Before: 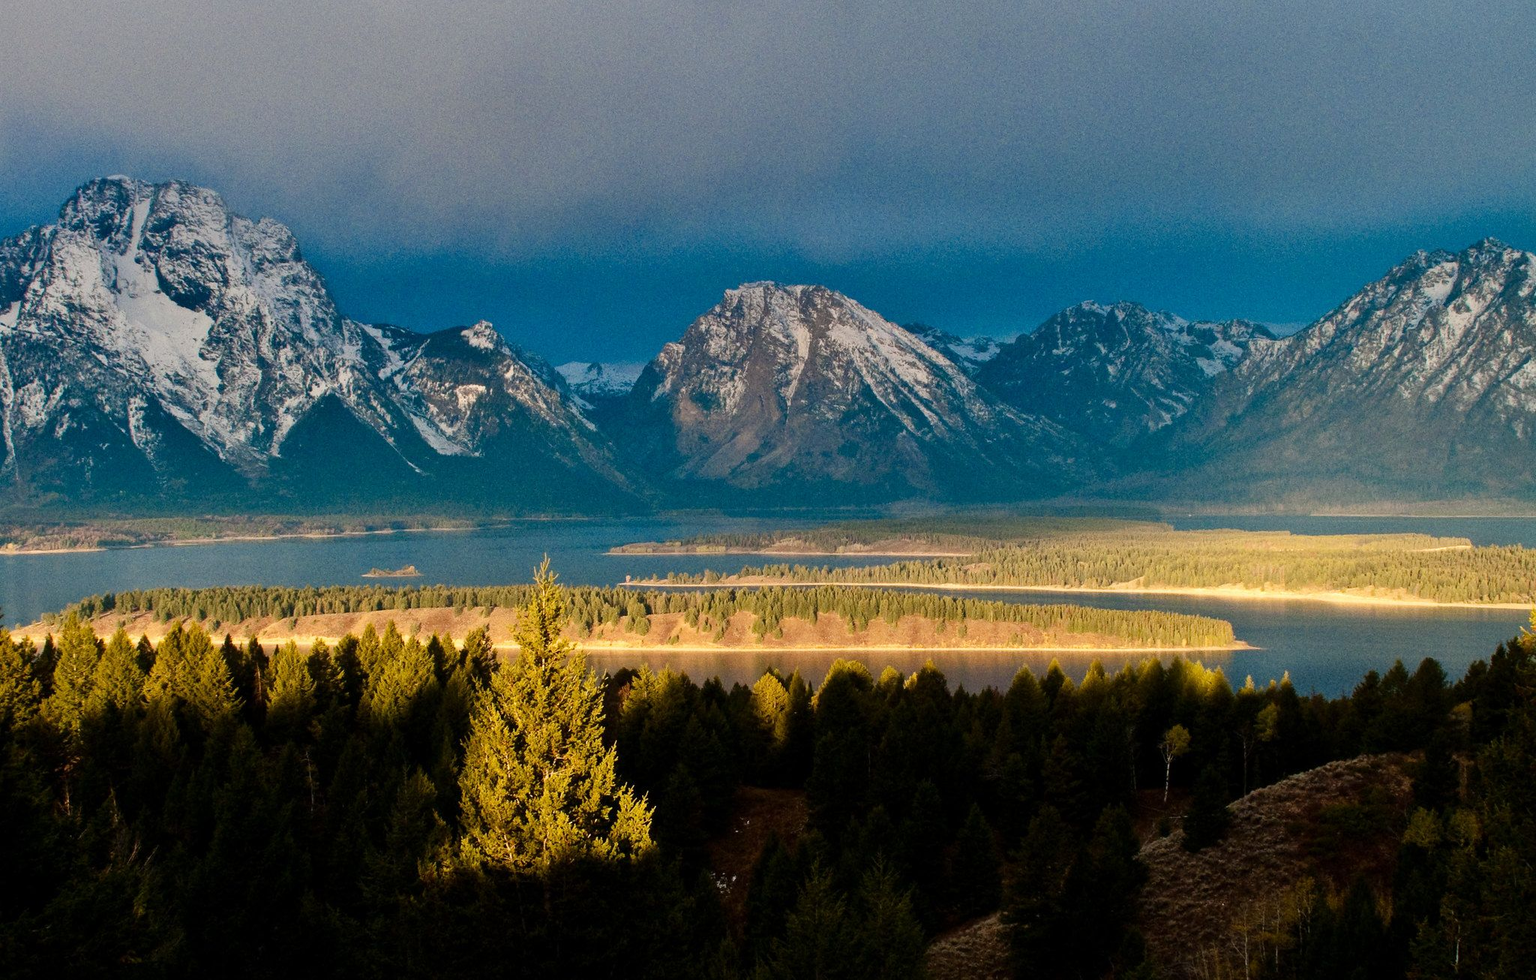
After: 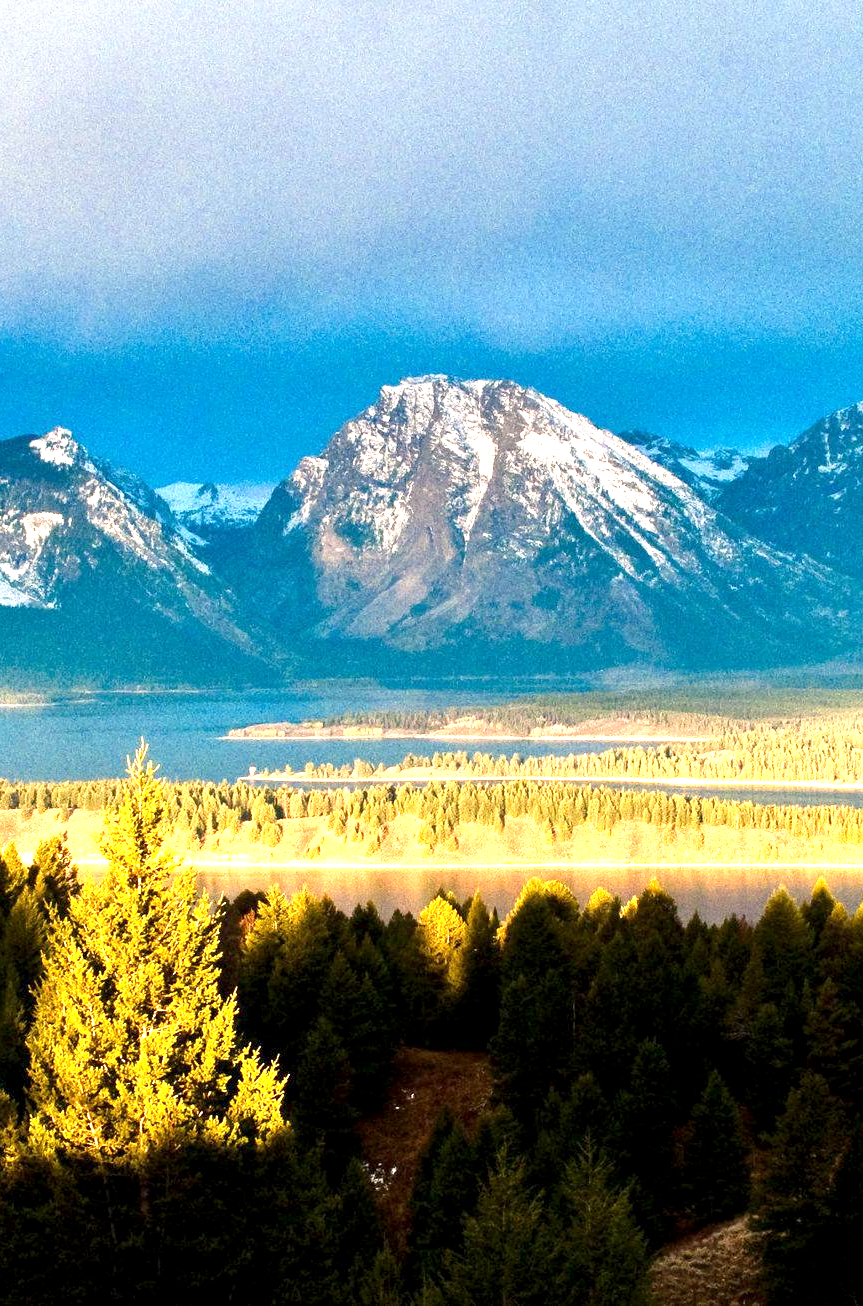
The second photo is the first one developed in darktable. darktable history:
exposure: black level correction 0.001, exposure 1.735 EV, compensate highlight preservation false
crop: left 28.583%, right 29.231%
